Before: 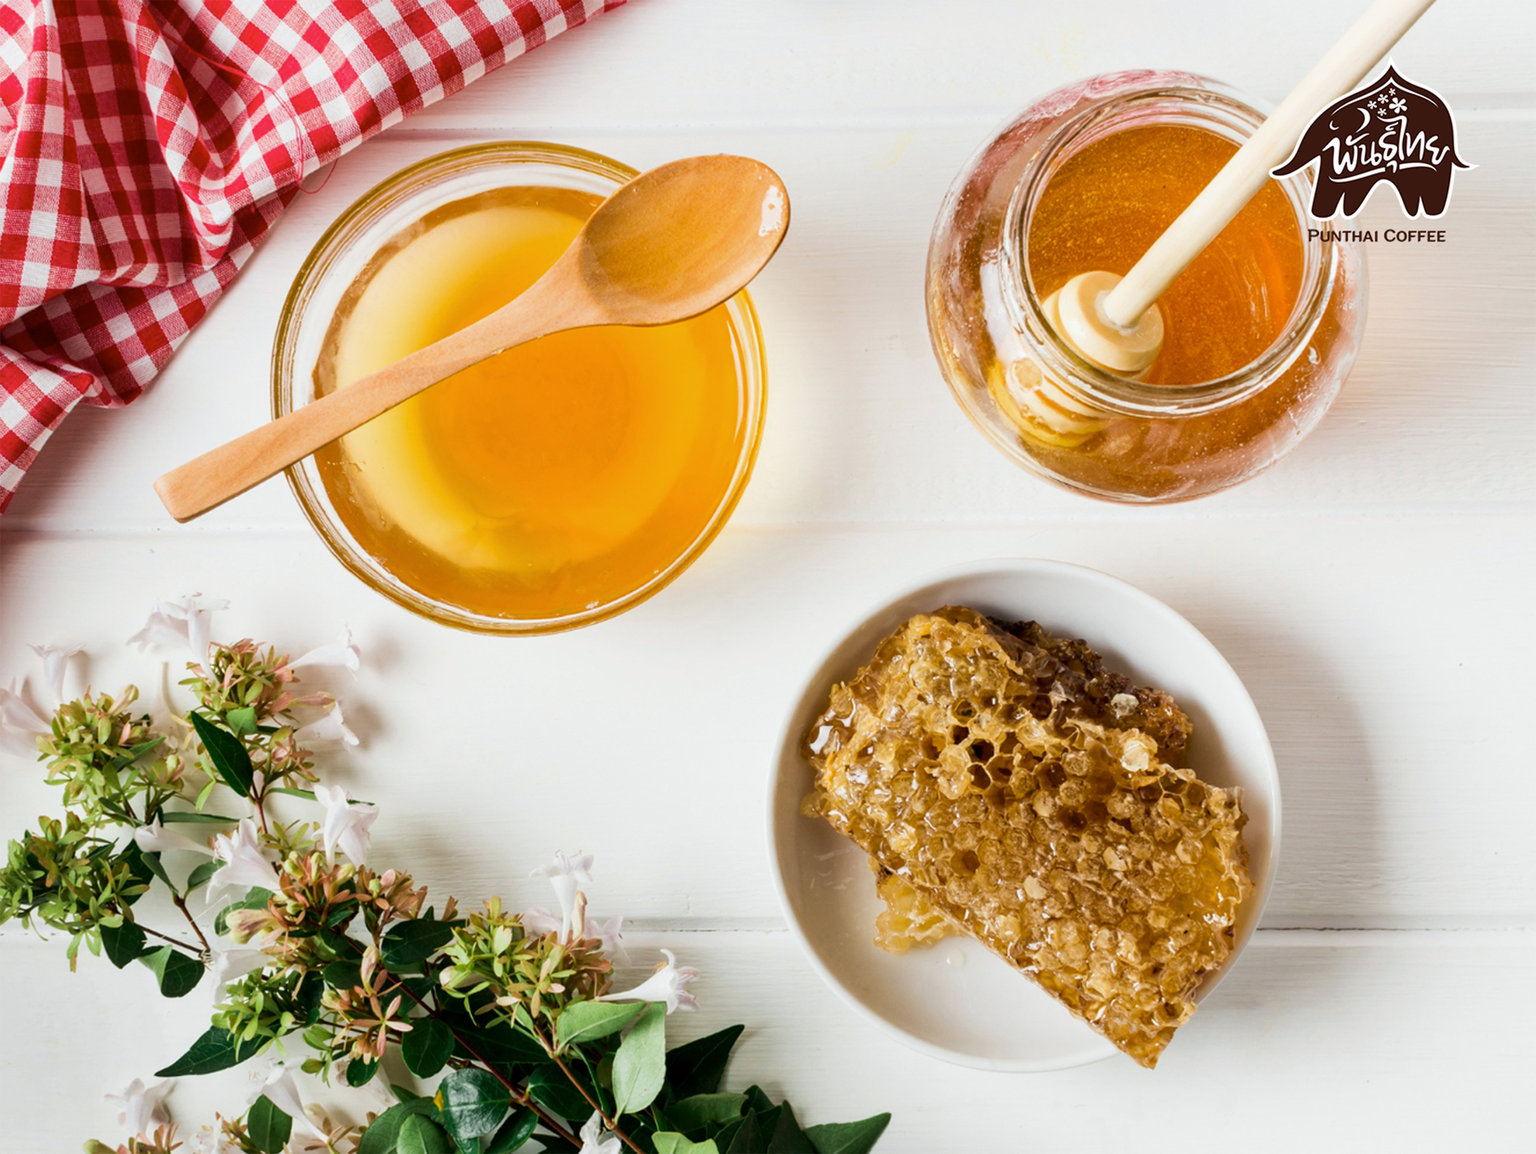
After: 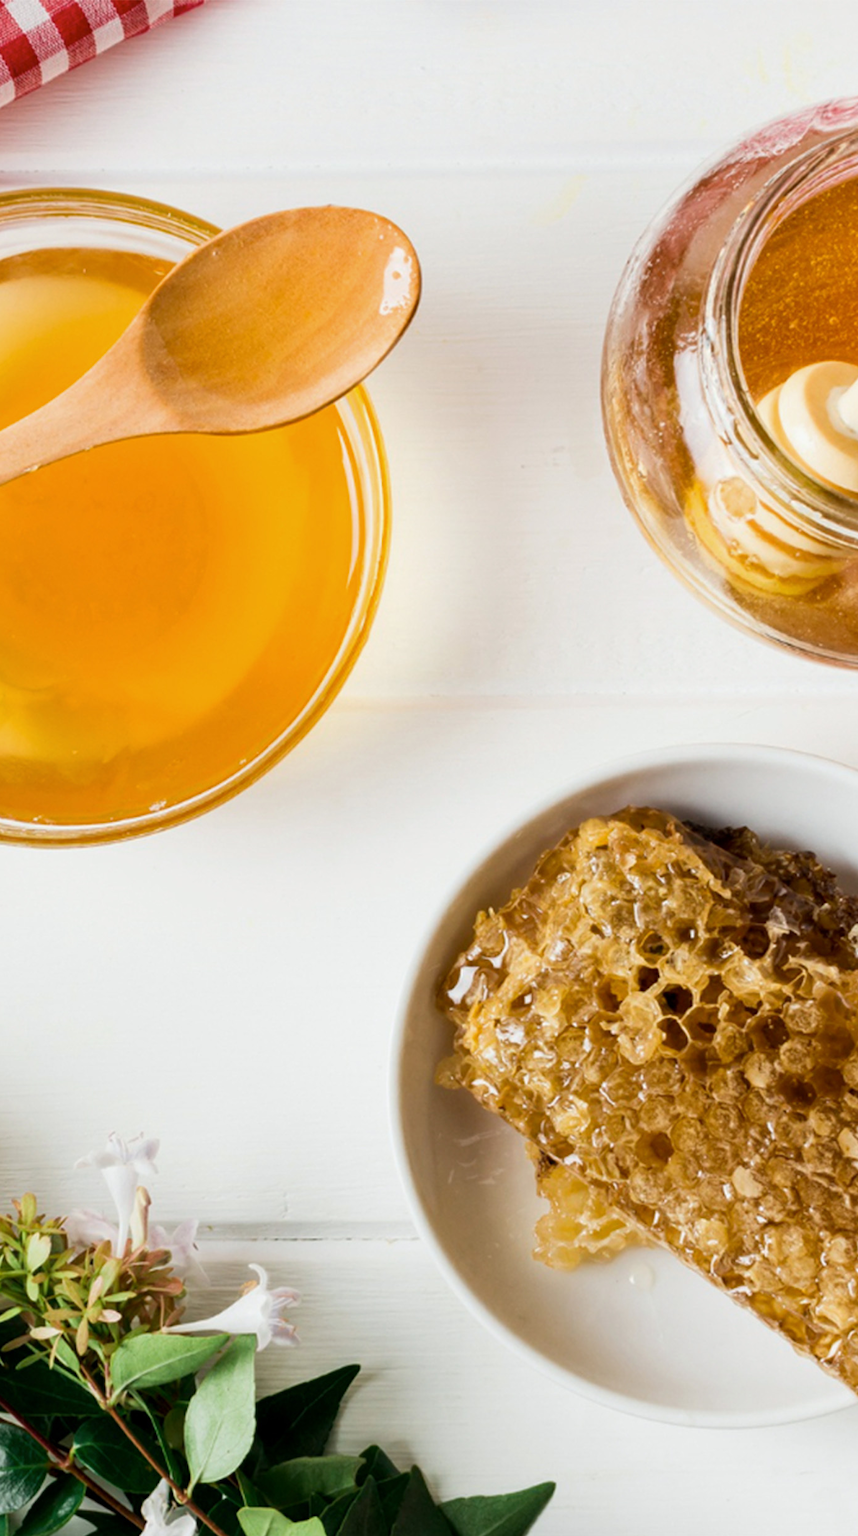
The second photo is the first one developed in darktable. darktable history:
crop: left 30.85%, right 27.18%
